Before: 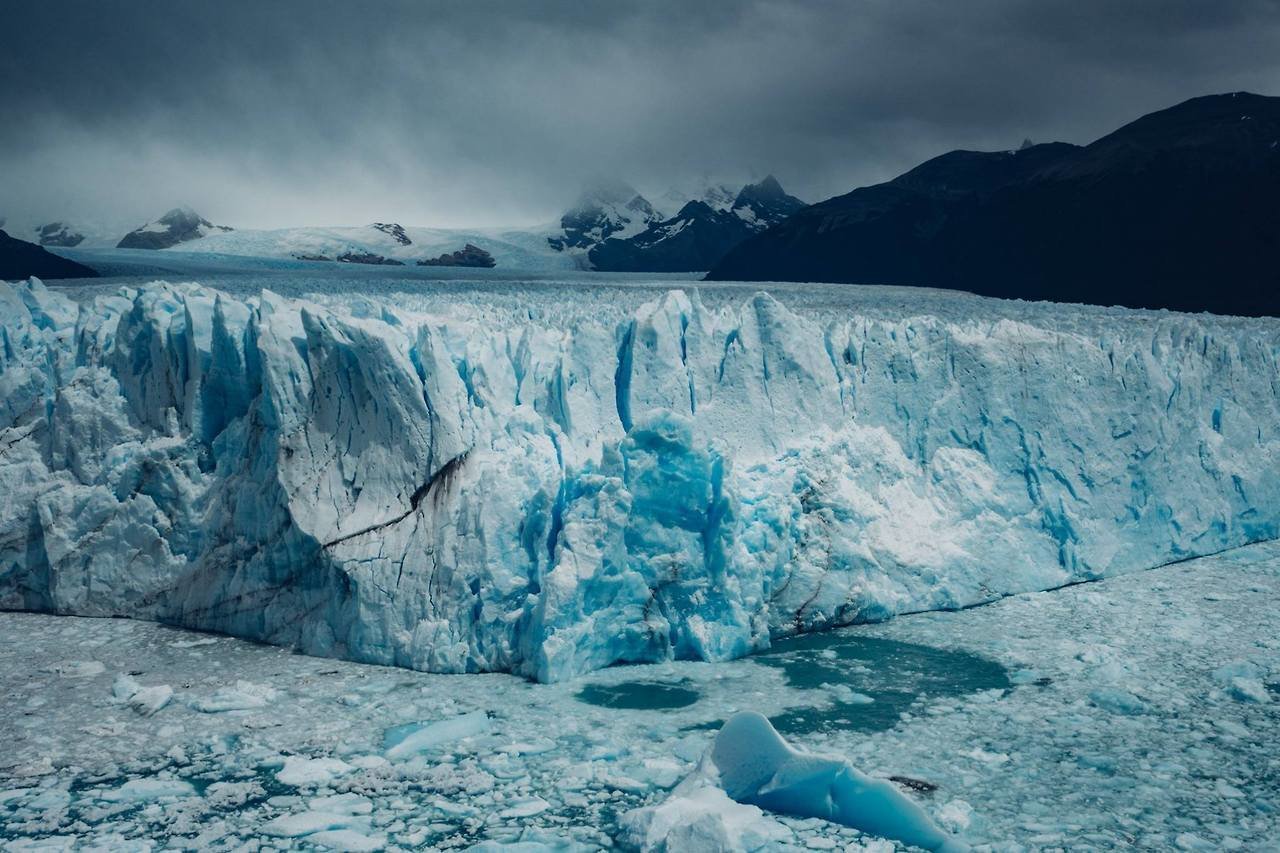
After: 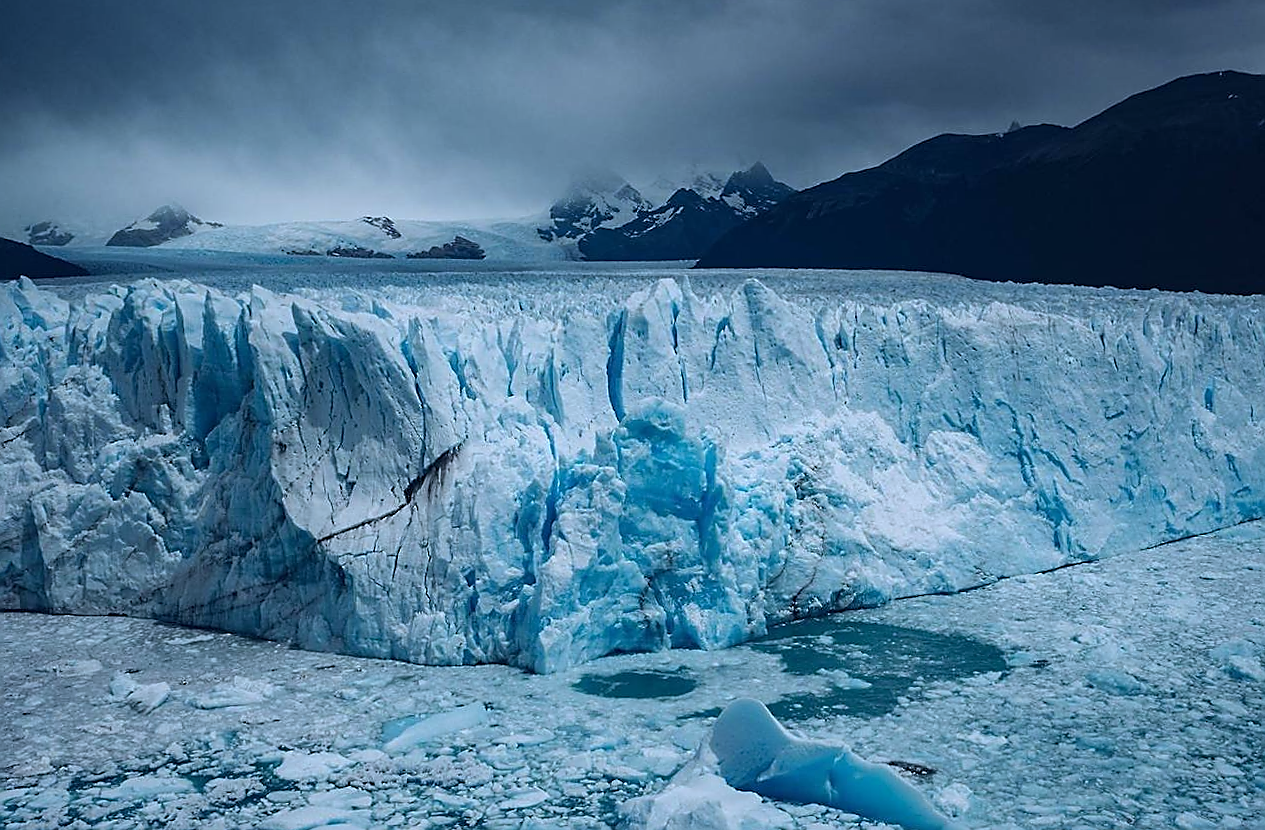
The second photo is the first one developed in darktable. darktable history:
rotate and perspective: rotation -1°, crop left 0.011, crop right 0.989, crop top 0.025, crop bottom 0.975
sharpen: radius 1.4, amount 1.25, threshold 0.7
white balance: red 0.931, blue 1.11
